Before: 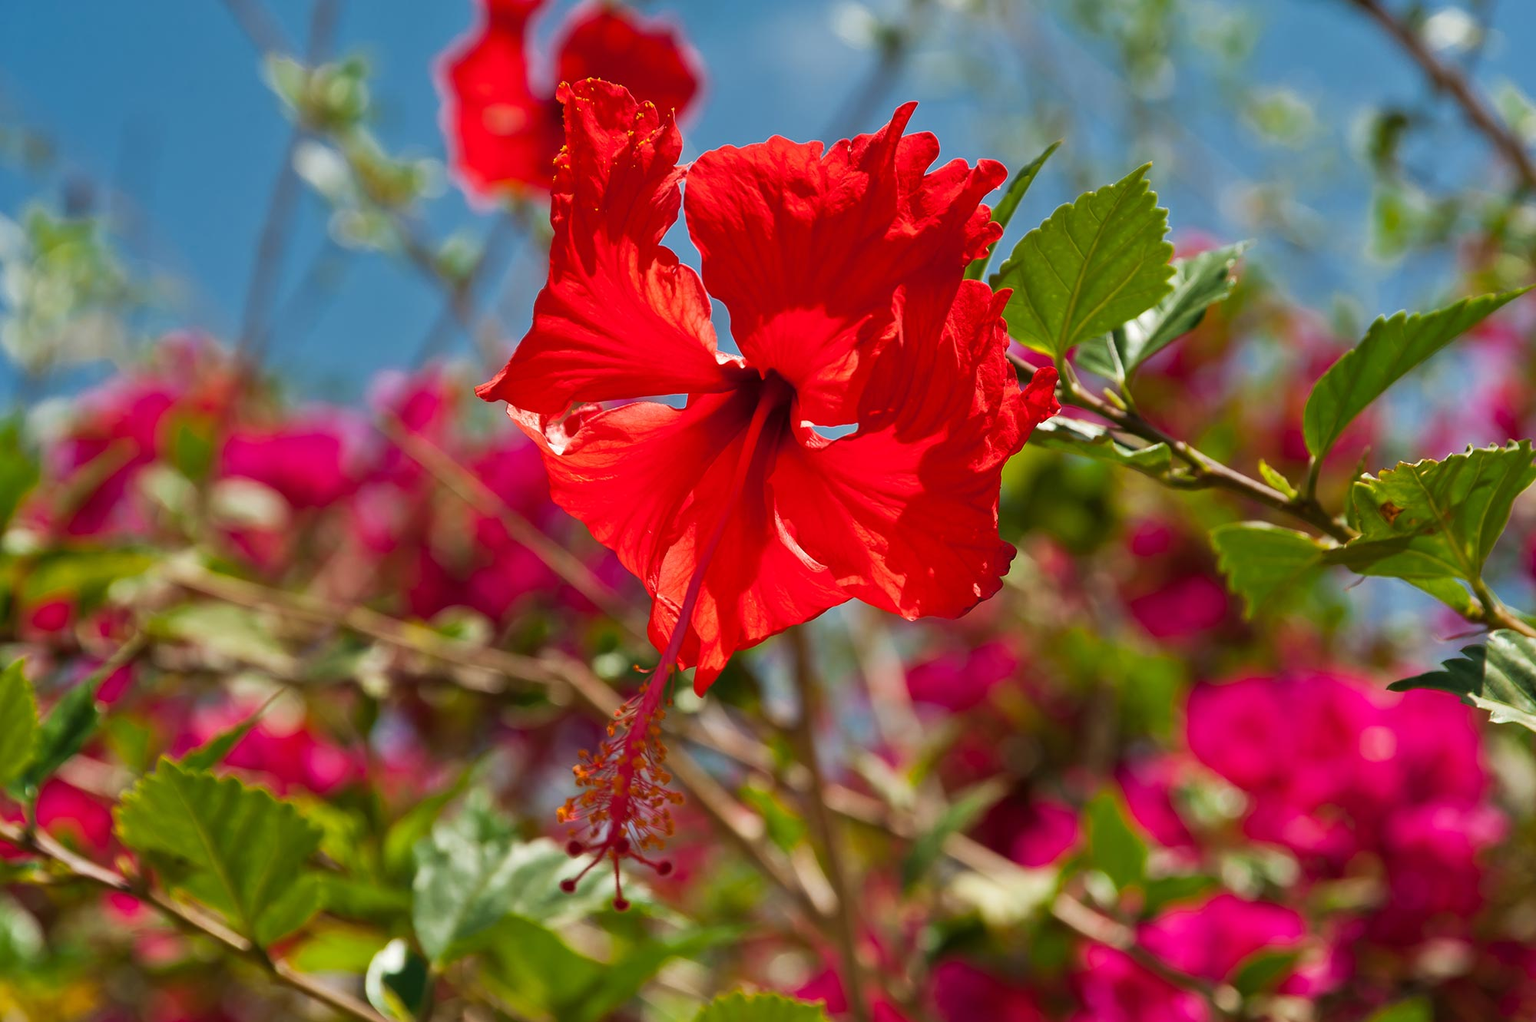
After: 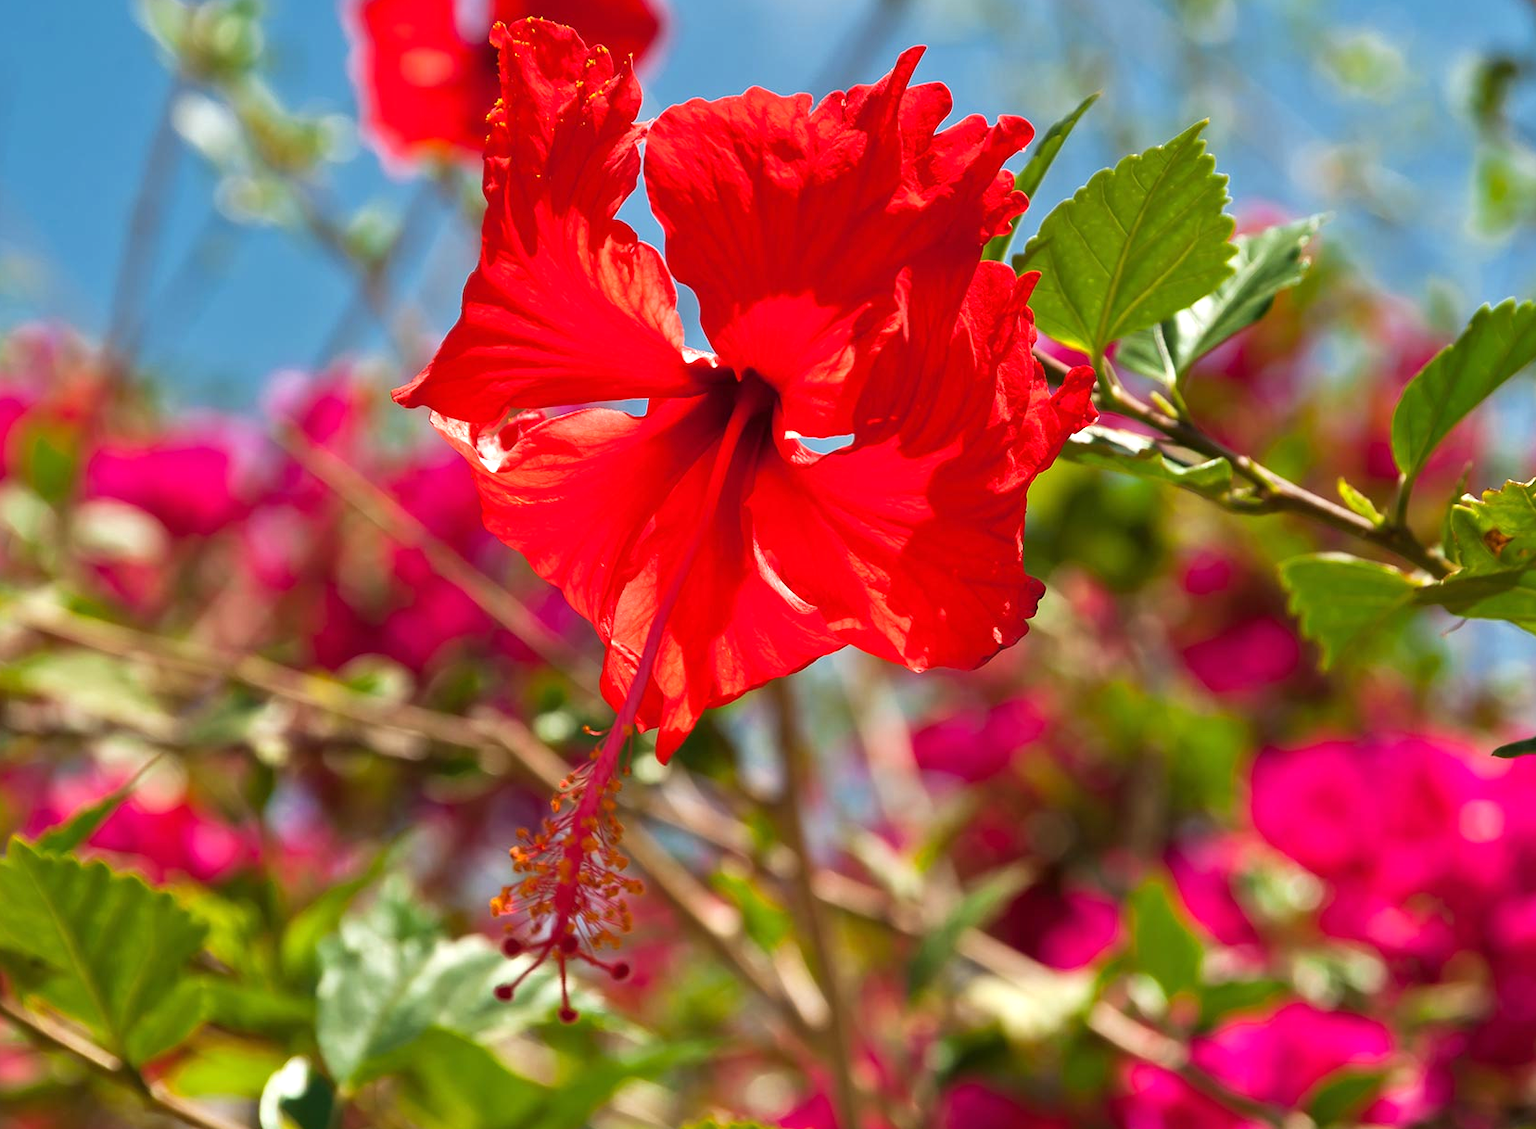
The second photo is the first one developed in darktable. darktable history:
exposure: exposure 0.493 EV, compensate highlight preservation false
crop: left 9.807%, top 6.259%, right 7.334%, bottom 2.177%
